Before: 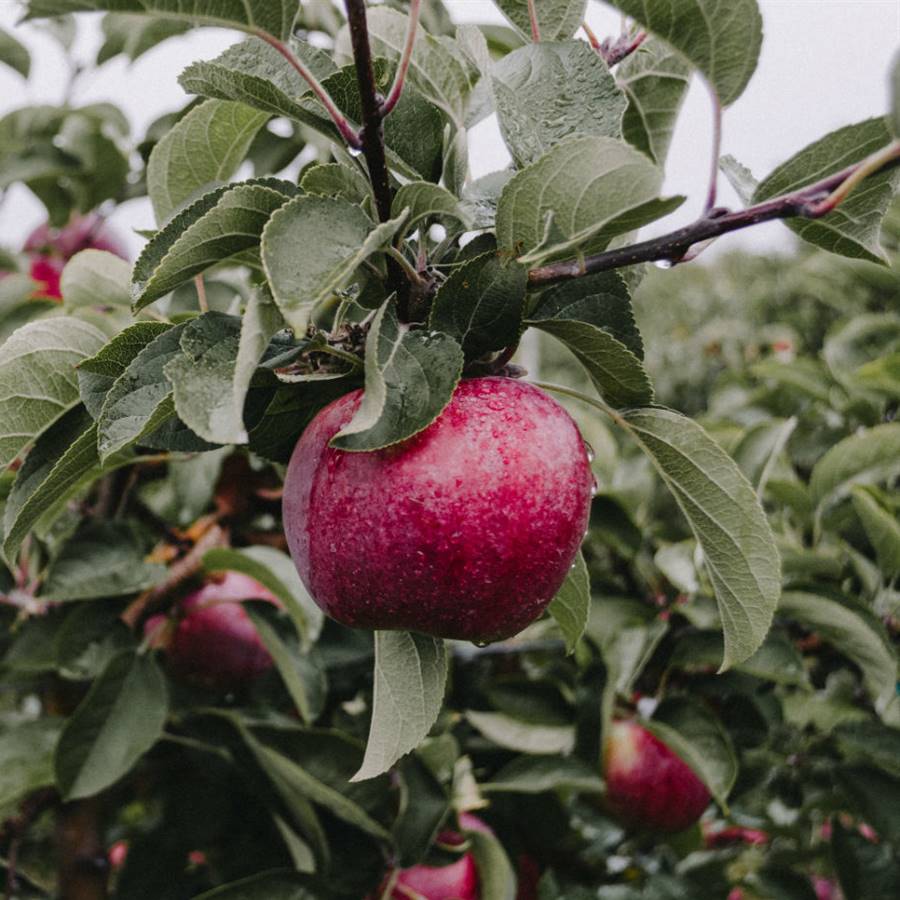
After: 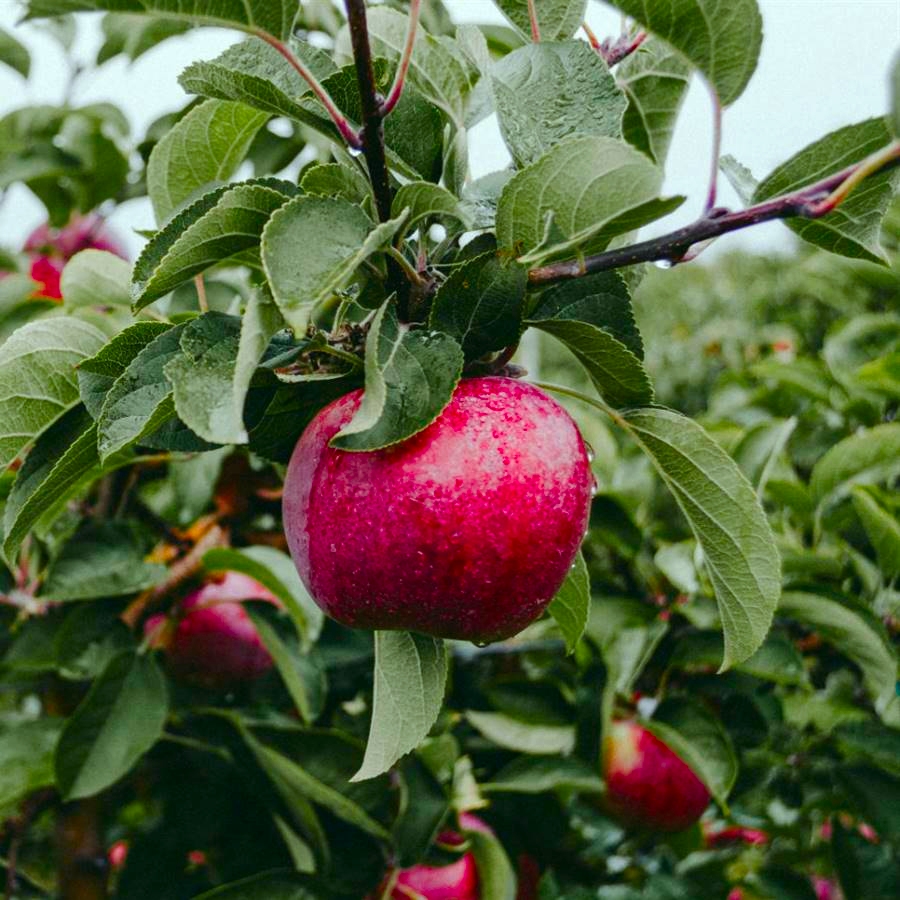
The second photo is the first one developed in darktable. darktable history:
color correction: highlights a* -7.33, highlights b* 1.26, shadows a* -3.55, saturation 1.4
color balance rgb: linear chroma grading › shadows 32%, linear chroma grading › global chroma -2%, linear chroma grading › mid-tones 4%, perceptual saturation grading › global saturation -2%, perceptual saturation grading › highlights -8%, perceptual saturation grading › mid-tones 8%, perceptual saturation grading › shadows 4%, perceptual brilliance grading › highlights 8%, perceptual brilliance grading › mid-tones 4%, perceptual brilliance grading › shadows 2%, global vibrance 16%, saturation formula JzAzBz (2021)
